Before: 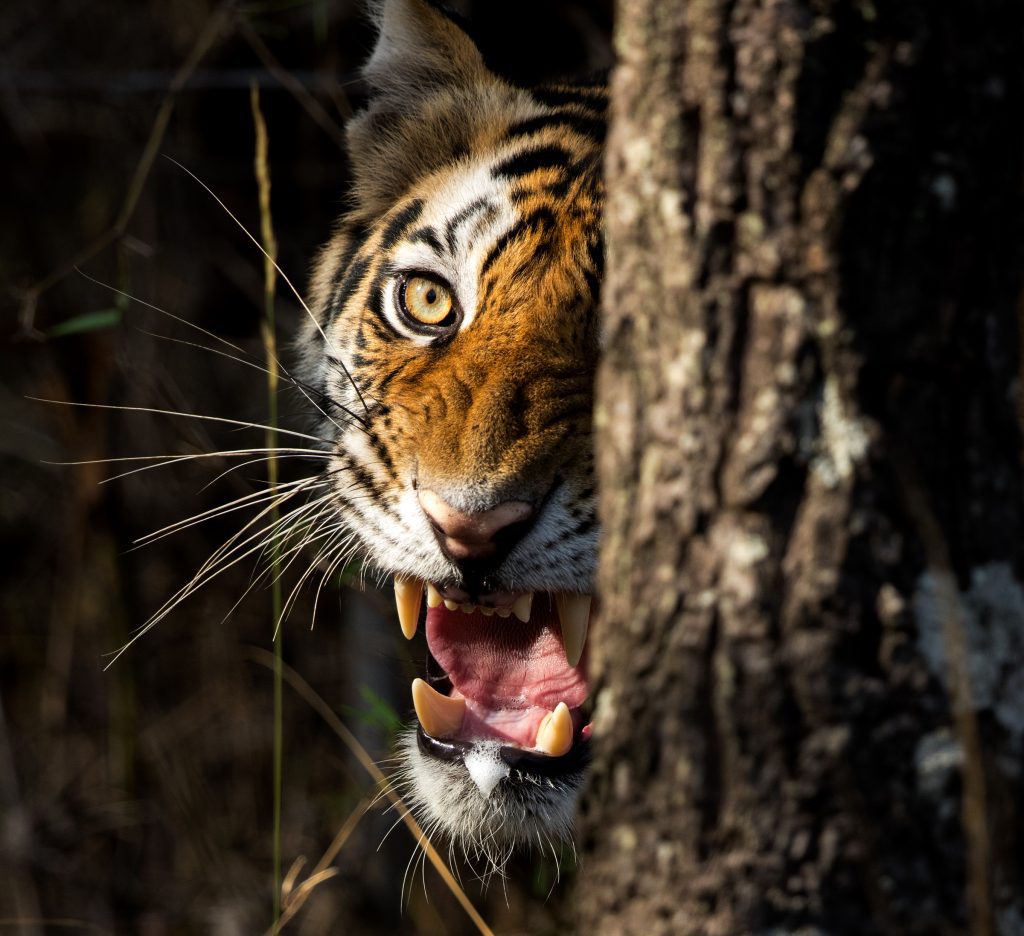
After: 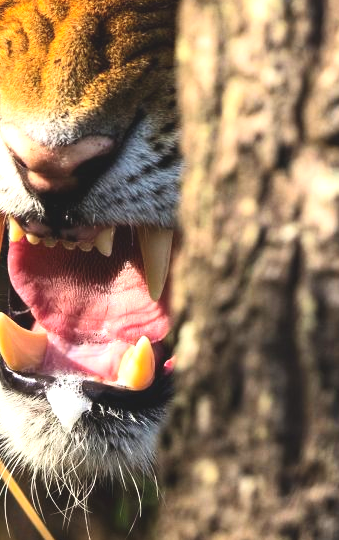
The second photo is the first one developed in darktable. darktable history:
contrast brightness saturation: contrast 0.2, brightness 0.16, saturation 0.22
crop: left 40.878%, top 39.176%, right 25.993%, bottom 3.081%
exposure: black level correction -0.005, exposure 1.002 EV, compensate highlight preservation false
